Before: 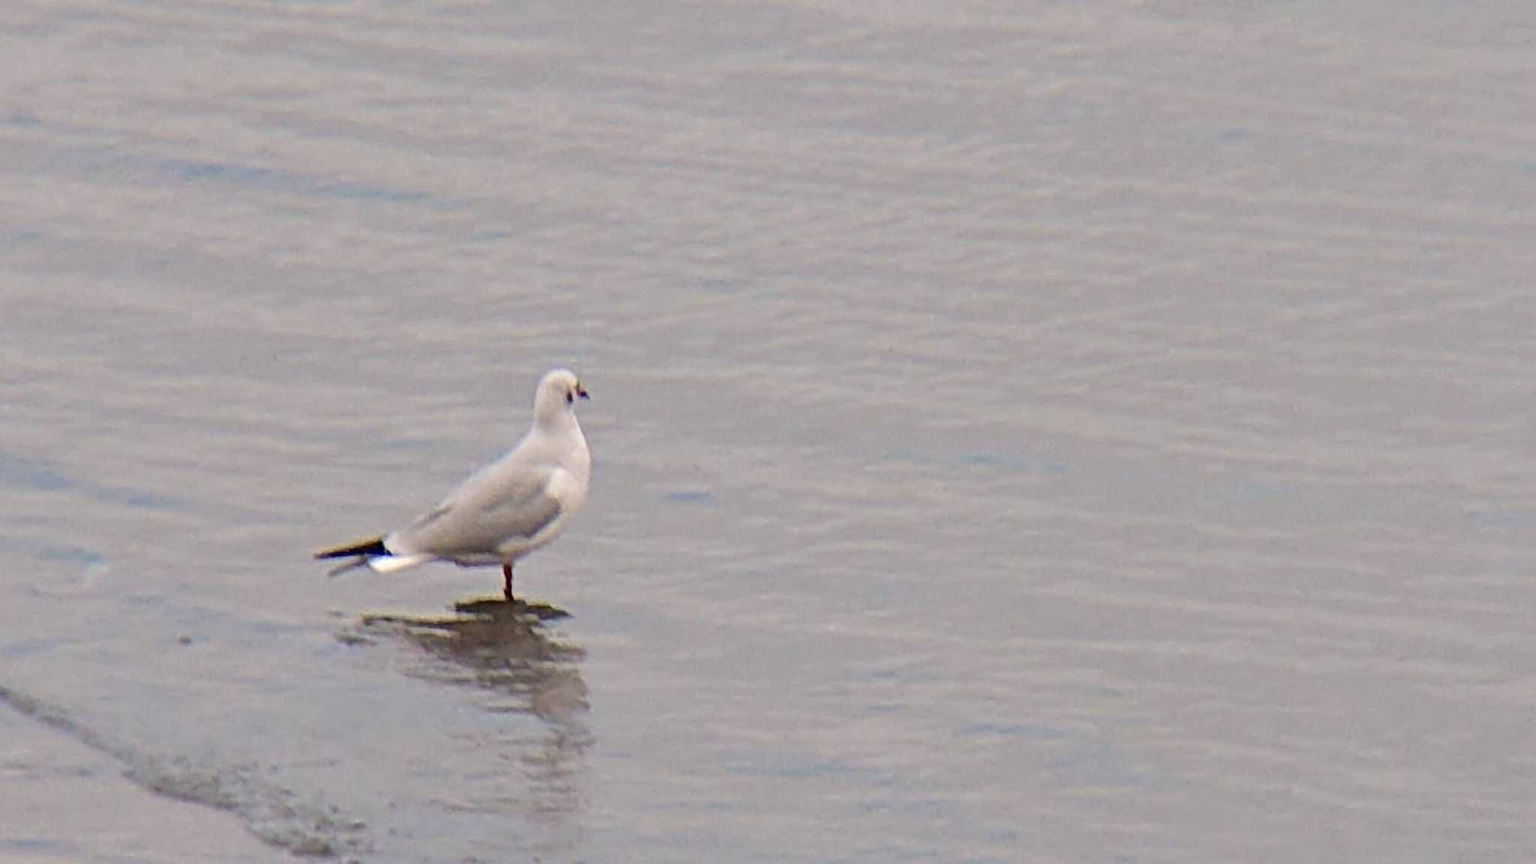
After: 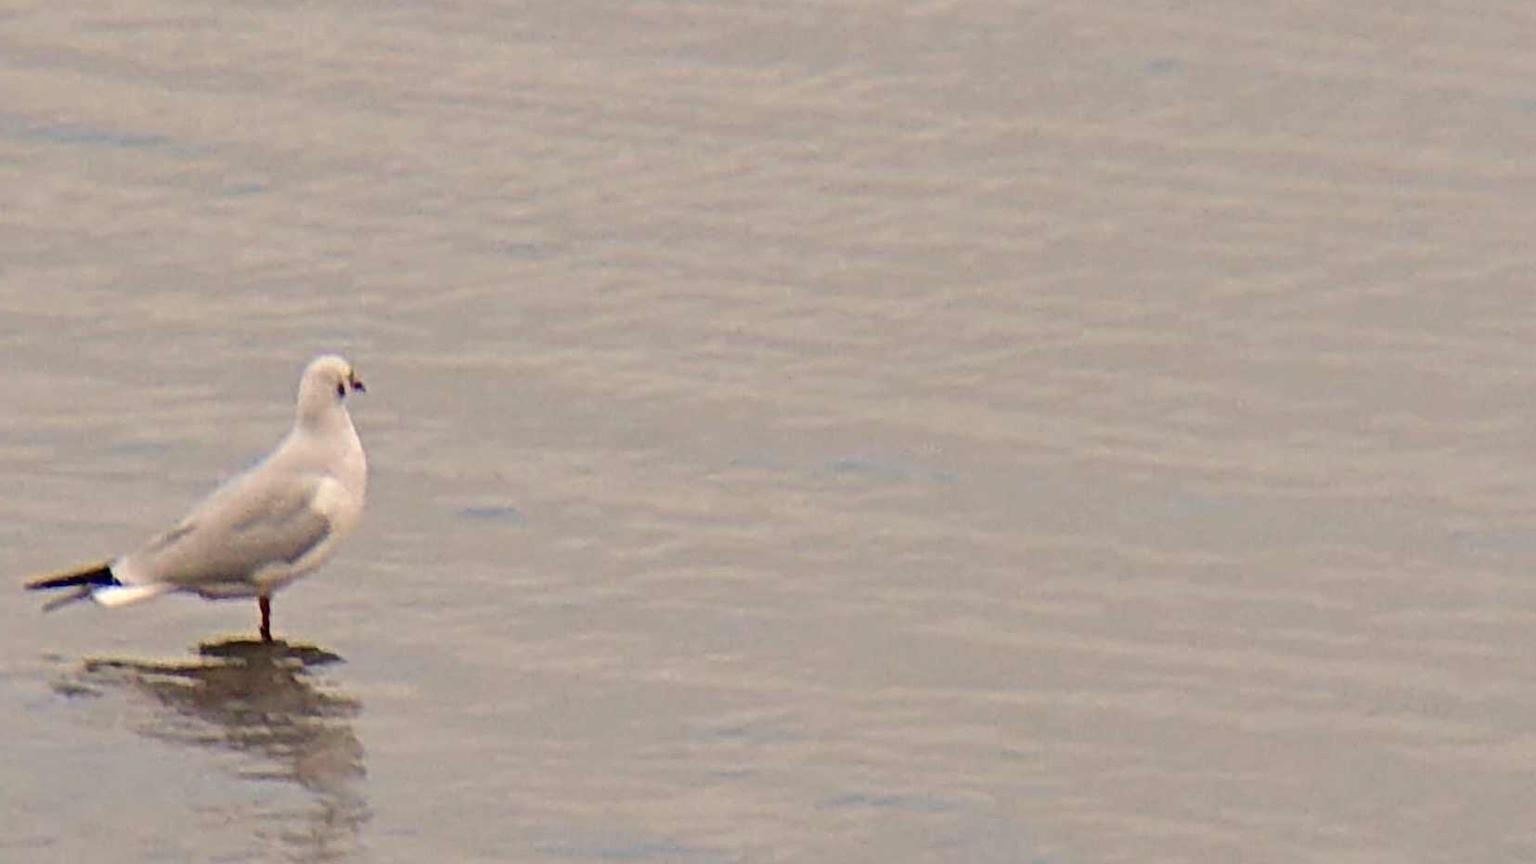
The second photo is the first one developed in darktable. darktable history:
white balance: red 1.045, blue 0.932
crop: left 19.159%, top 9.58%, bottom 9.58%
